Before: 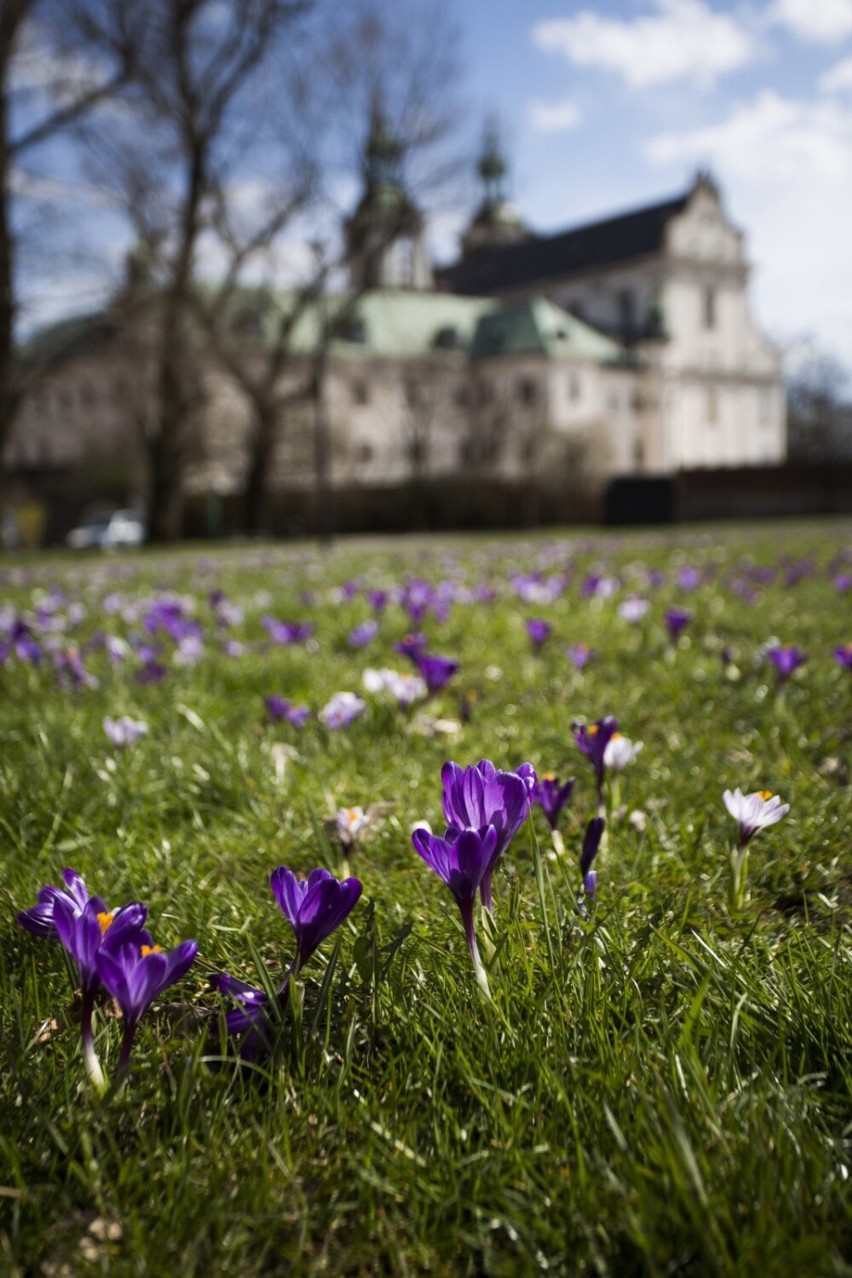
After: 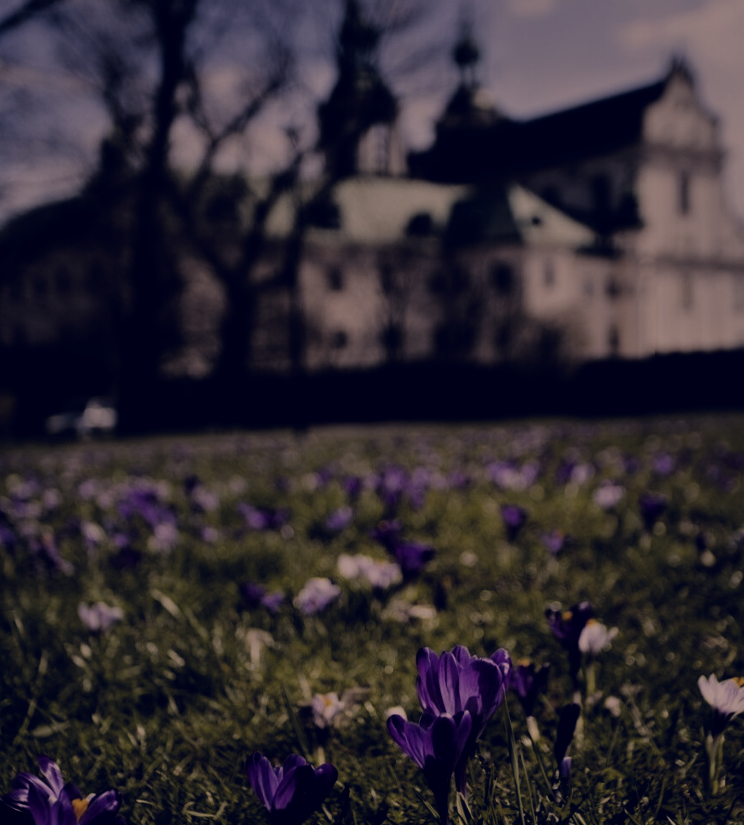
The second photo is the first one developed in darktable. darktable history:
contrast brightness saturation: contrast 0.11, saturation -0.17
crop: left 3.015%, top 8.969%, right 9.647%, bottom 26.457%
color correction: highlights a* 19.59, highlights b* 27.49, shadows a* 3.46, shadows b* -17.28, saturation 0.73
color balance rgb: global vibrance 42.74%
filmic rgb: black relative exposure -7.75 EV, white relative exposure 4.4 EV, threshold 3 EV, hardness 3.76, latitude 50%, contrast 1.1, color science v5 (2021), contrast in shadows safe, contrast in highlights safe, enable highlight reconstruction true
tone equalizer: -8 EV -2 EV, -7 EV -2 EV, -6 EV -2 EV, -5 EV -2 EV, -4 EV -2 EV, -3 EV -2 EV, -2 EV -2 EV, -1 EV -1.63 EV, +0 EV -2 EV
